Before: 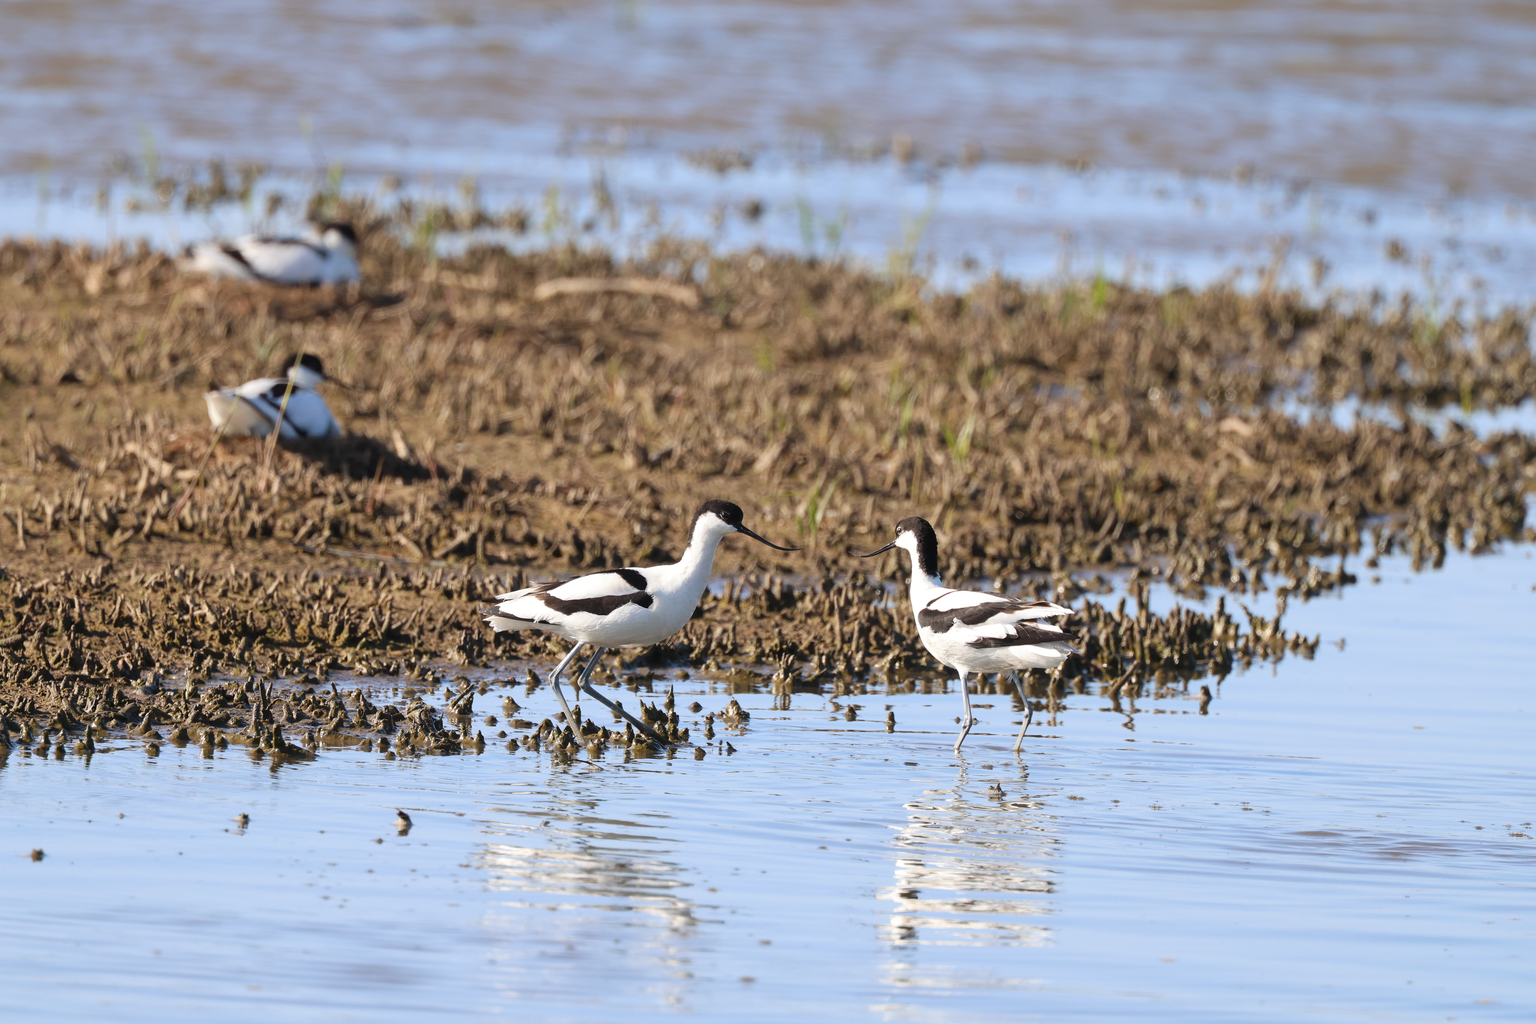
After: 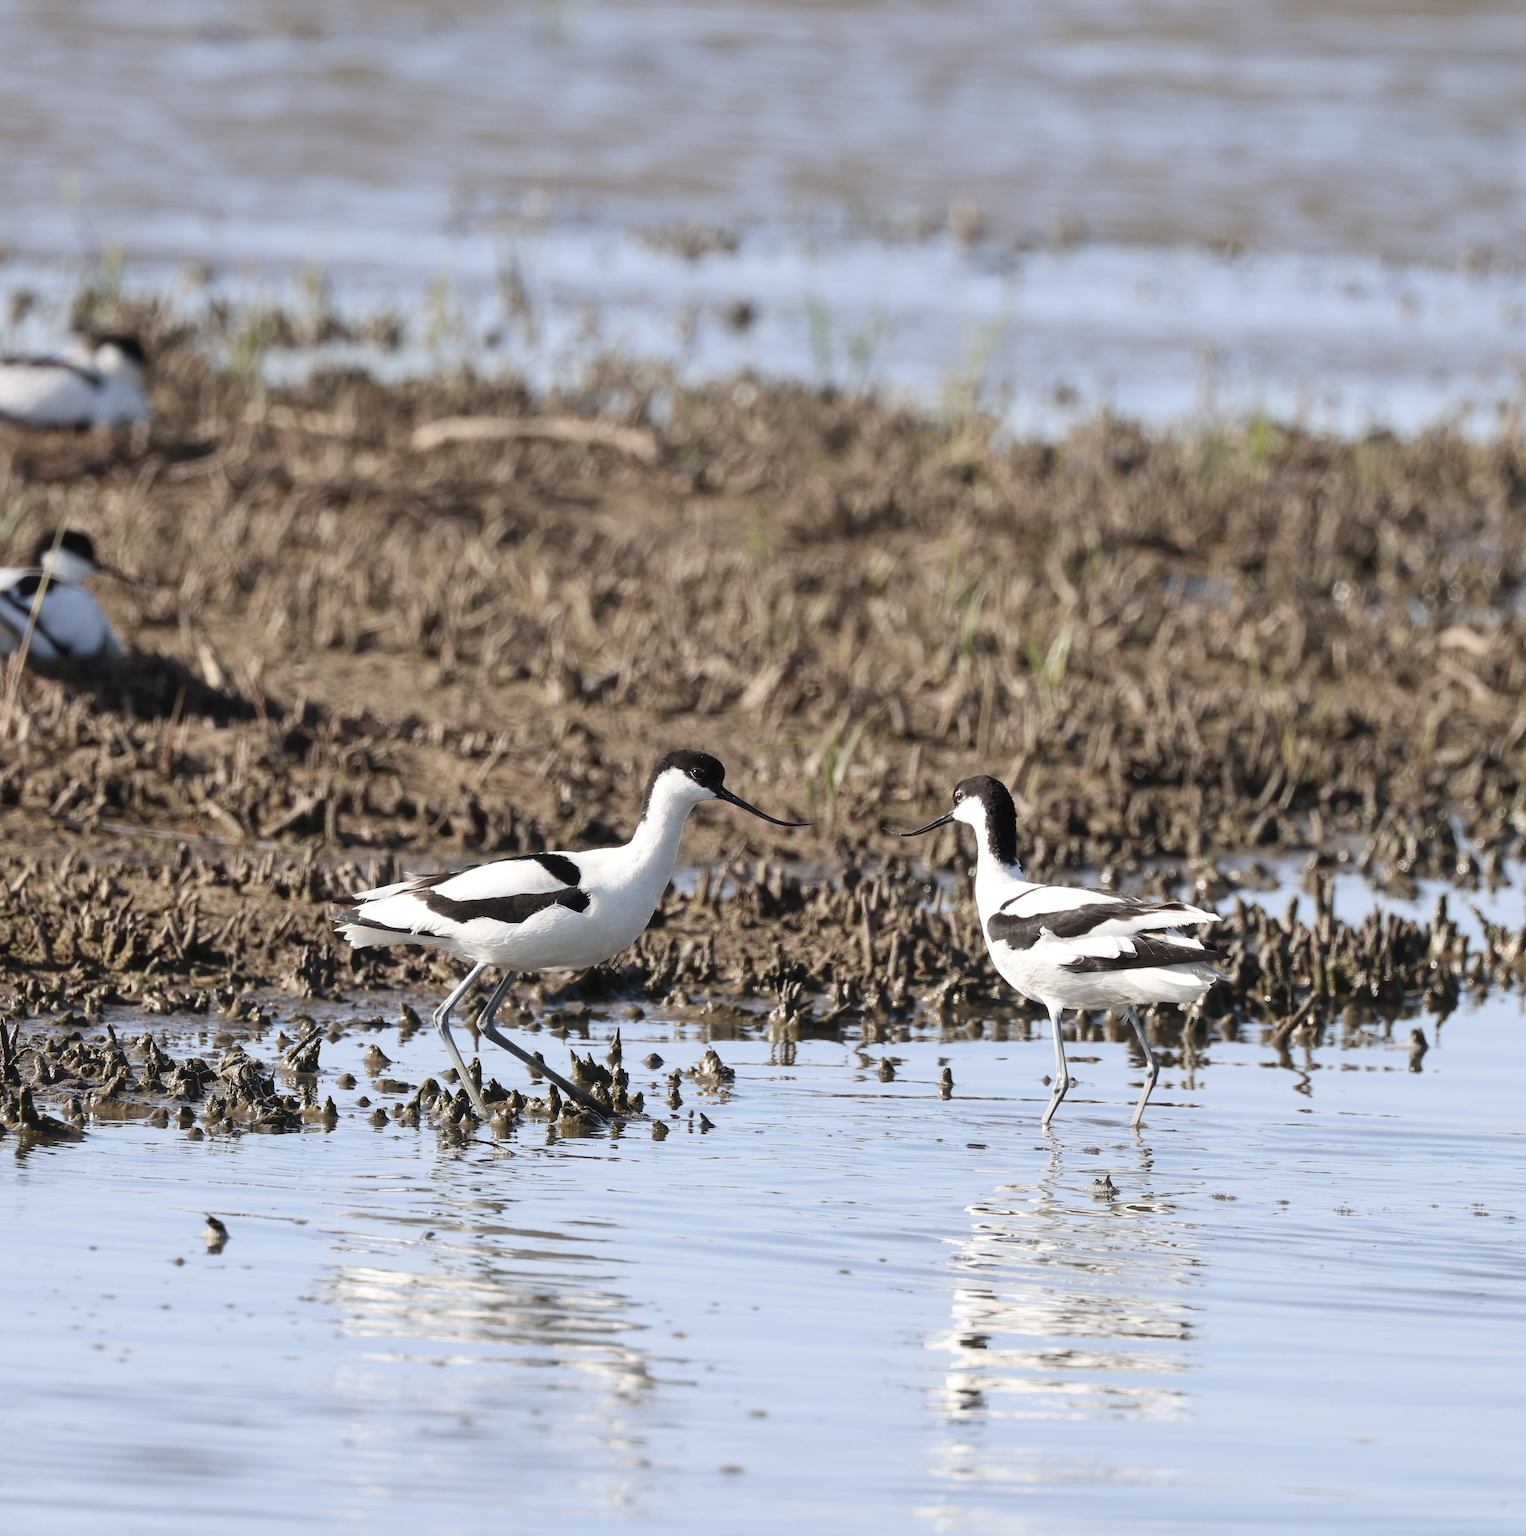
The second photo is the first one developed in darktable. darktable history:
contrast brightness saturation: contrast 0.097, saturation -0.369
crop: left 16.94%, right 16.813%
